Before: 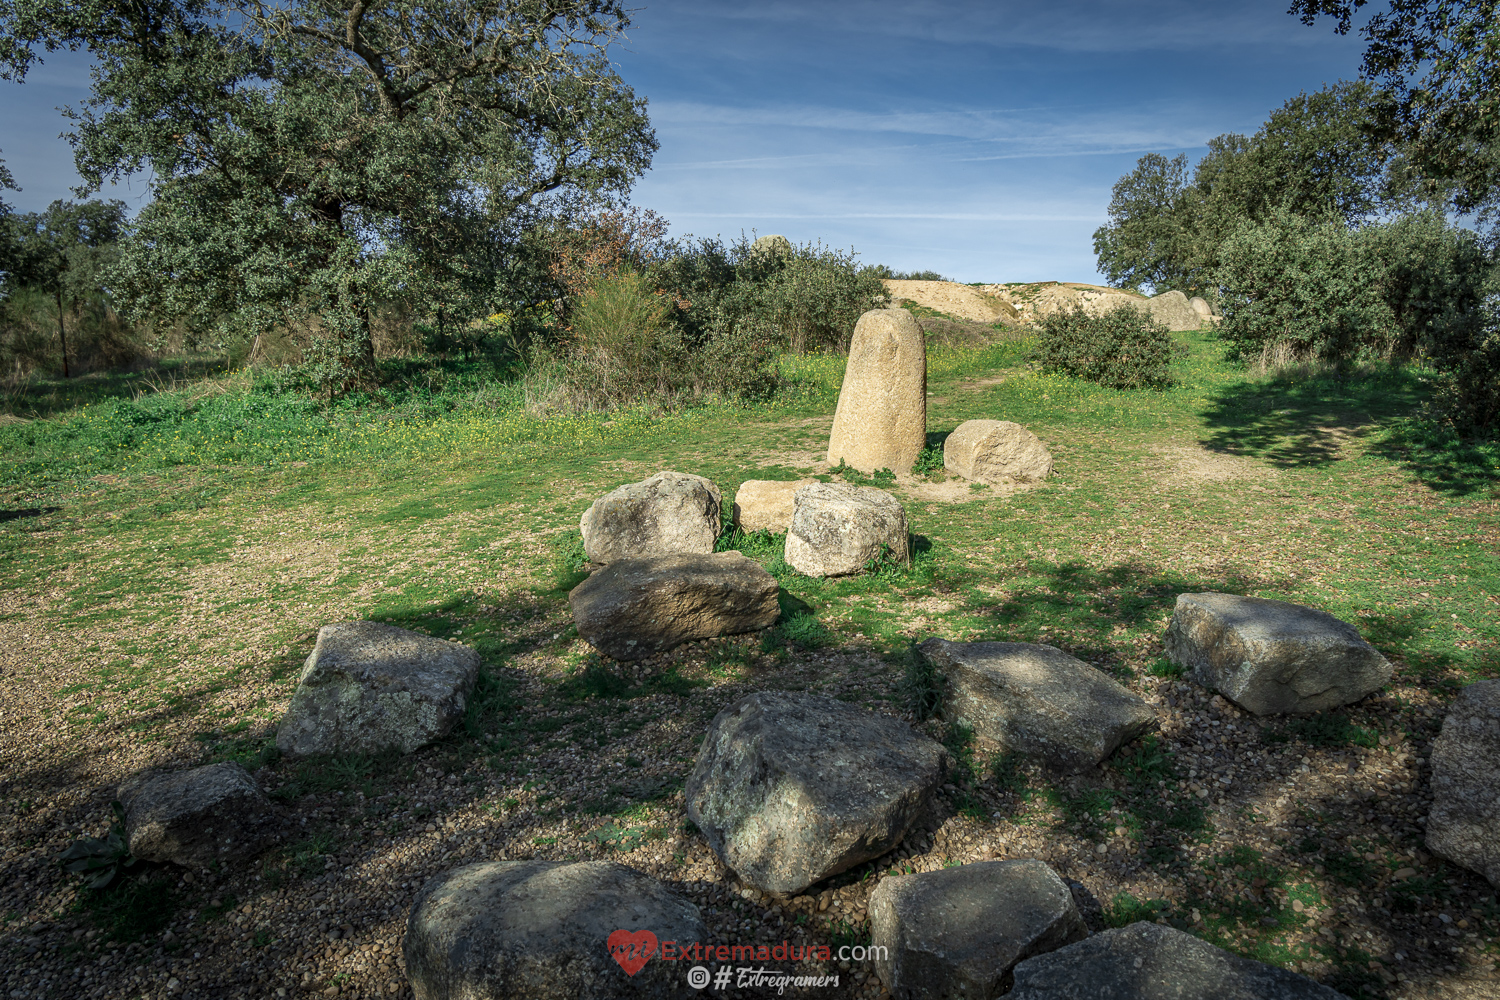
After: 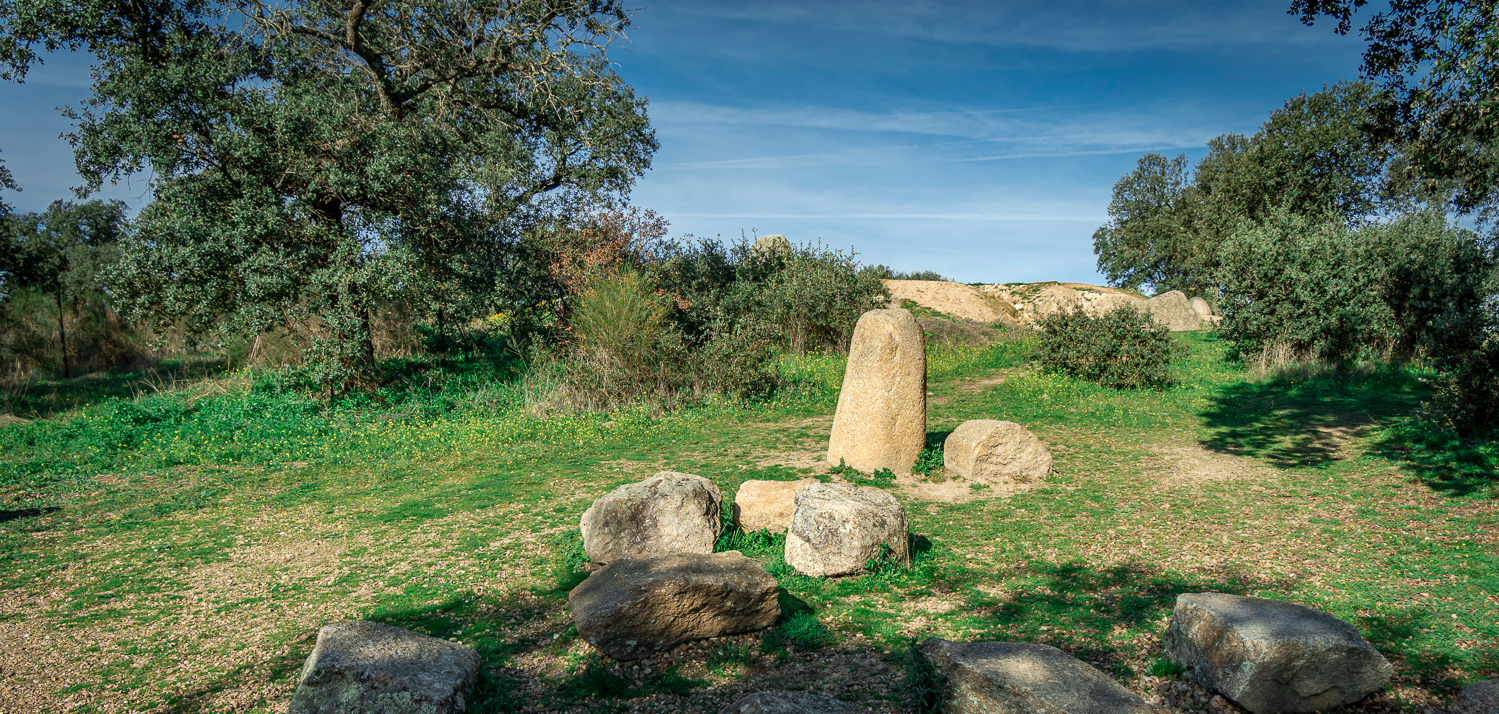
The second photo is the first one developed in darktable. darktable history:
crop: right 0%, bottom 28.525%
